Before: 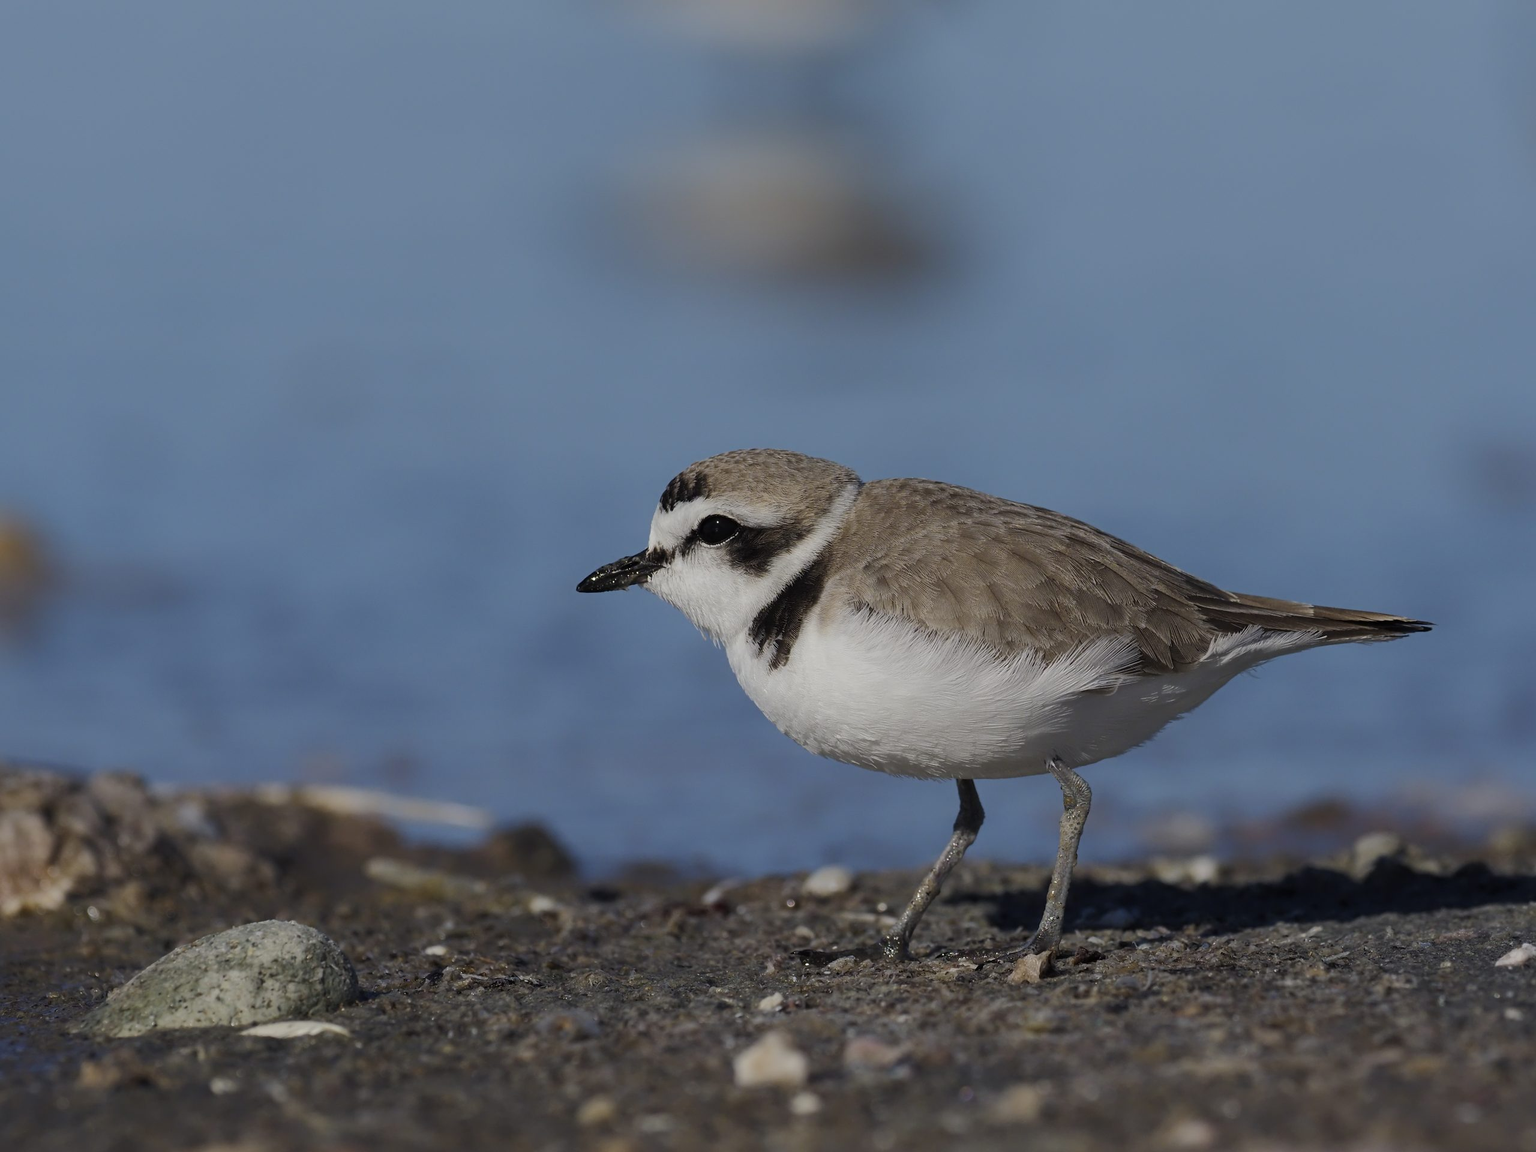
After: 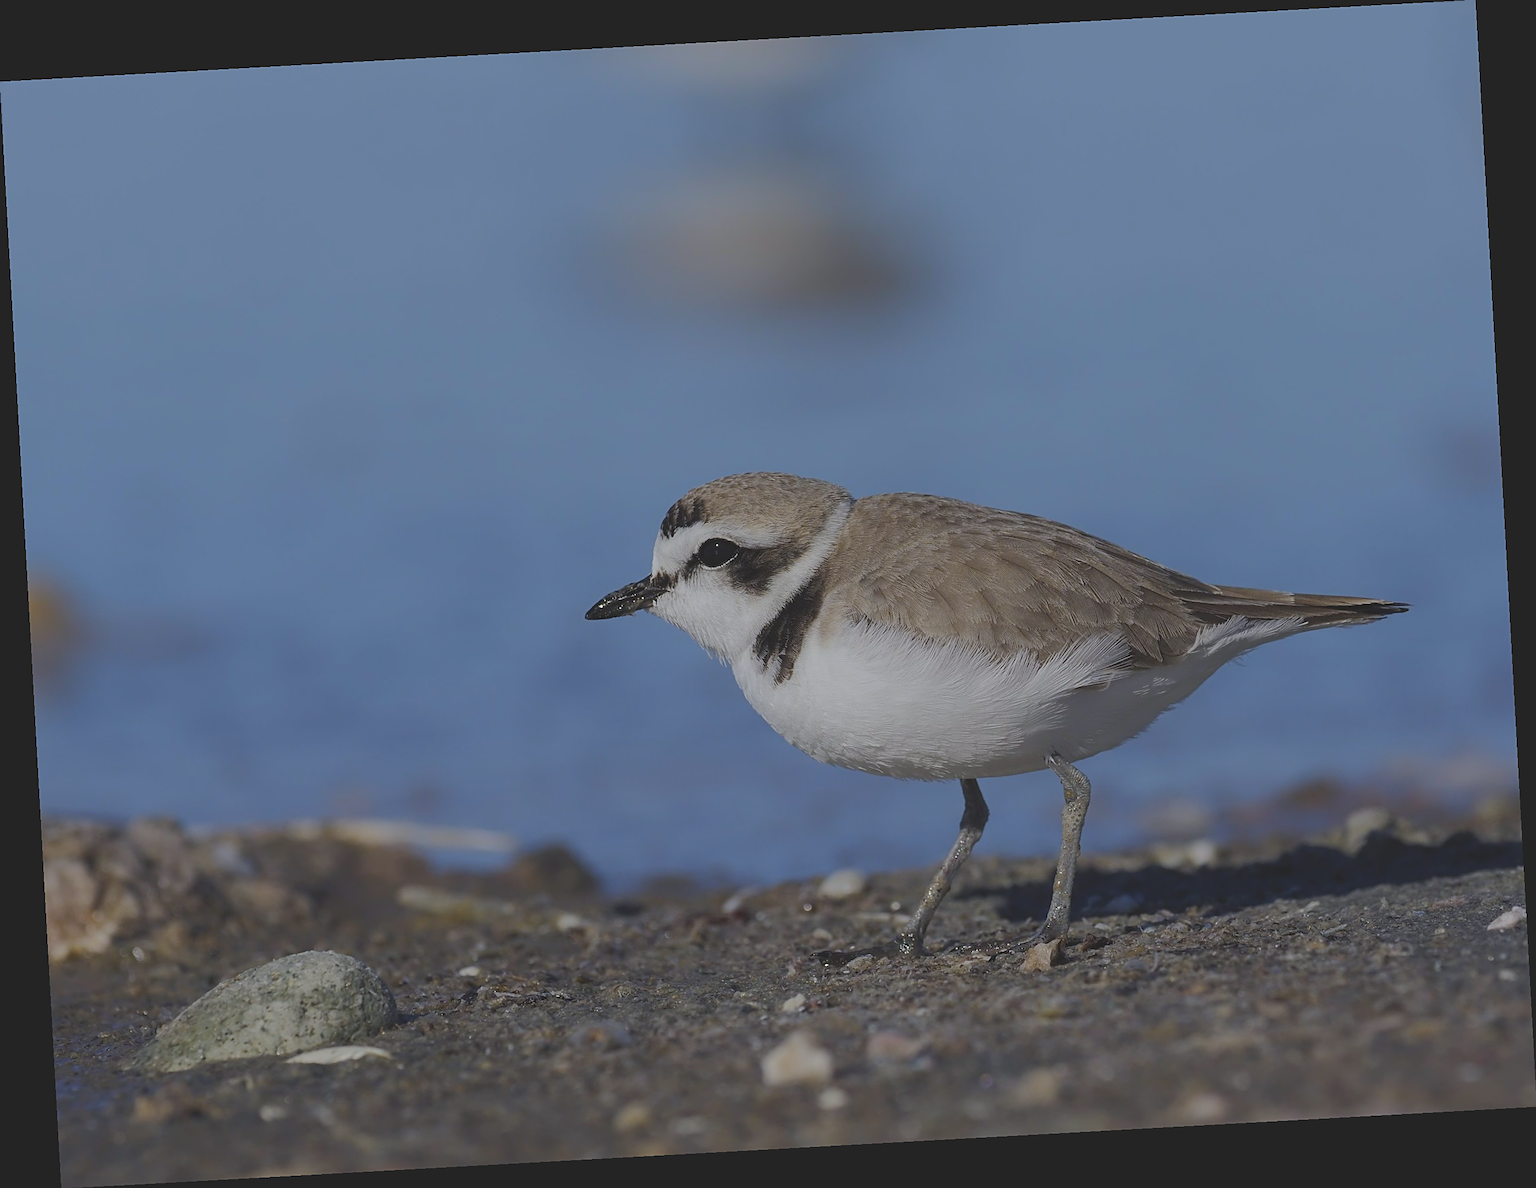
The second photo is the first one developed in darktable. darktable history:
white balance: red 0.983, blue 1.036
rotate and perspective: rotation -3.18°, automatic cropping off
sharpen: radius 1.967
contrast brightness saturation: contrast -0.28
